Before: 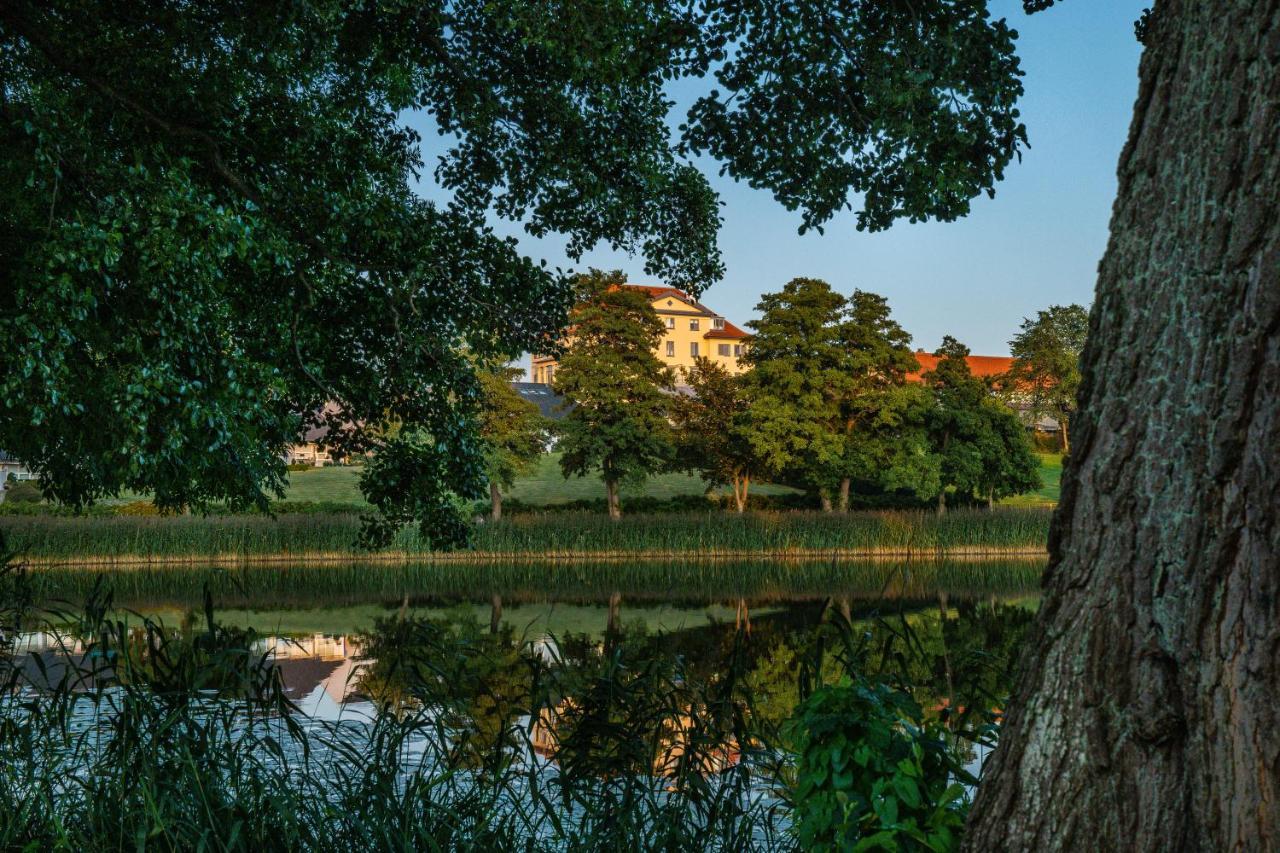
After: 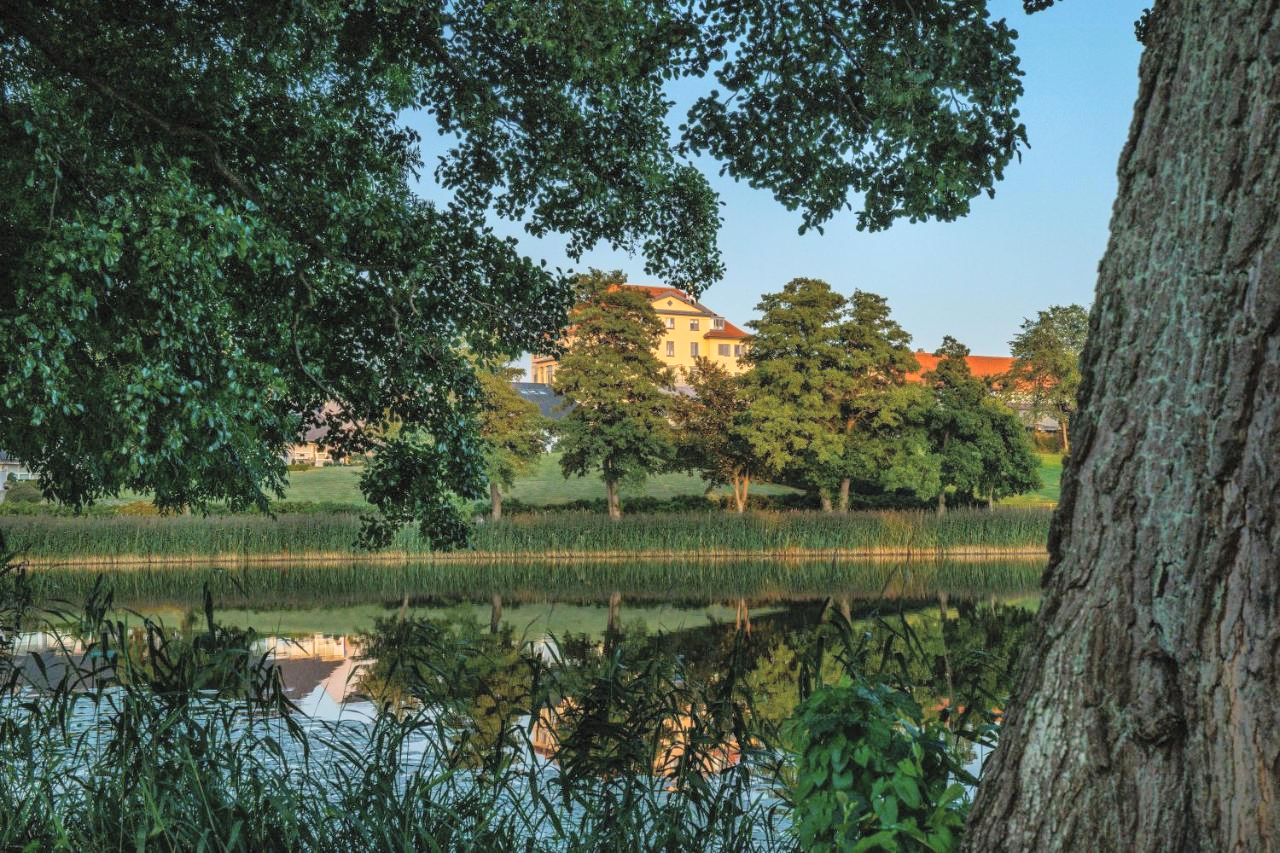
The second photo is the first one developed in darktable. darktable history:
contrast brightness saturation: brightness 0.28
